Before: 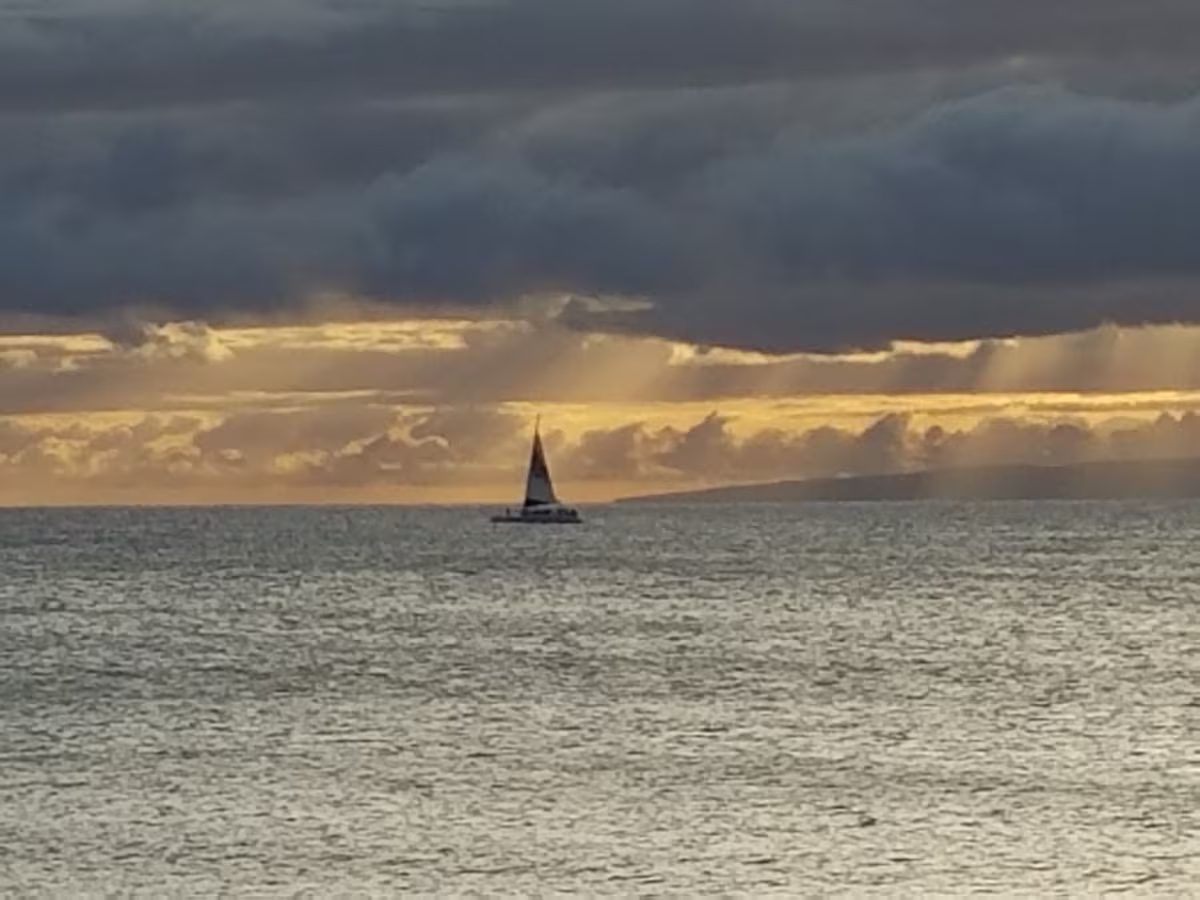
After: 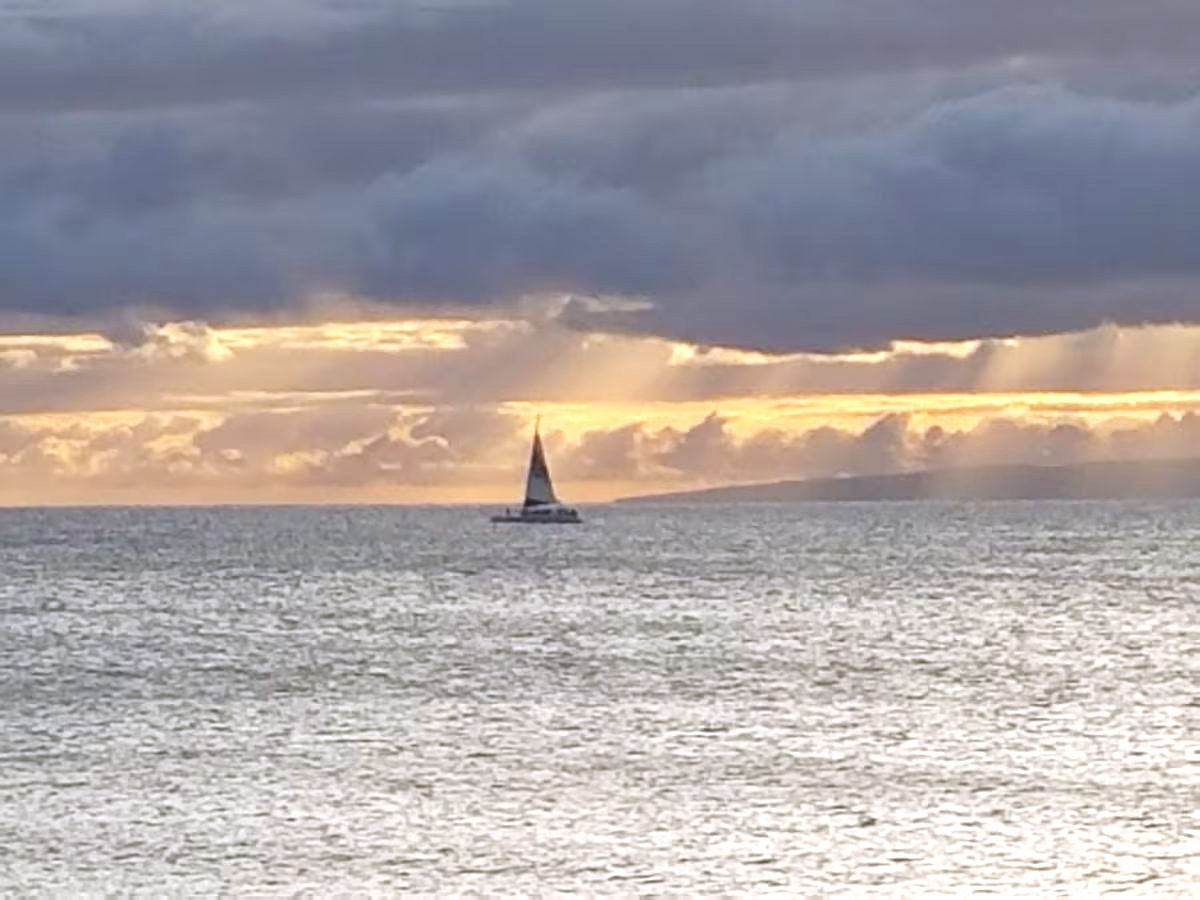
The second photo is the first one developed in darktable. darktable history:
white balance: red 1.004, blue 1.096
levels: levels [0, 0.43, 0.859]
color balance: lift [1.007, 1, 1, 1], gamma [1.097, 1, 1, 1]
exposure: exposure 0.2 EV, compensate highlight preservation false
